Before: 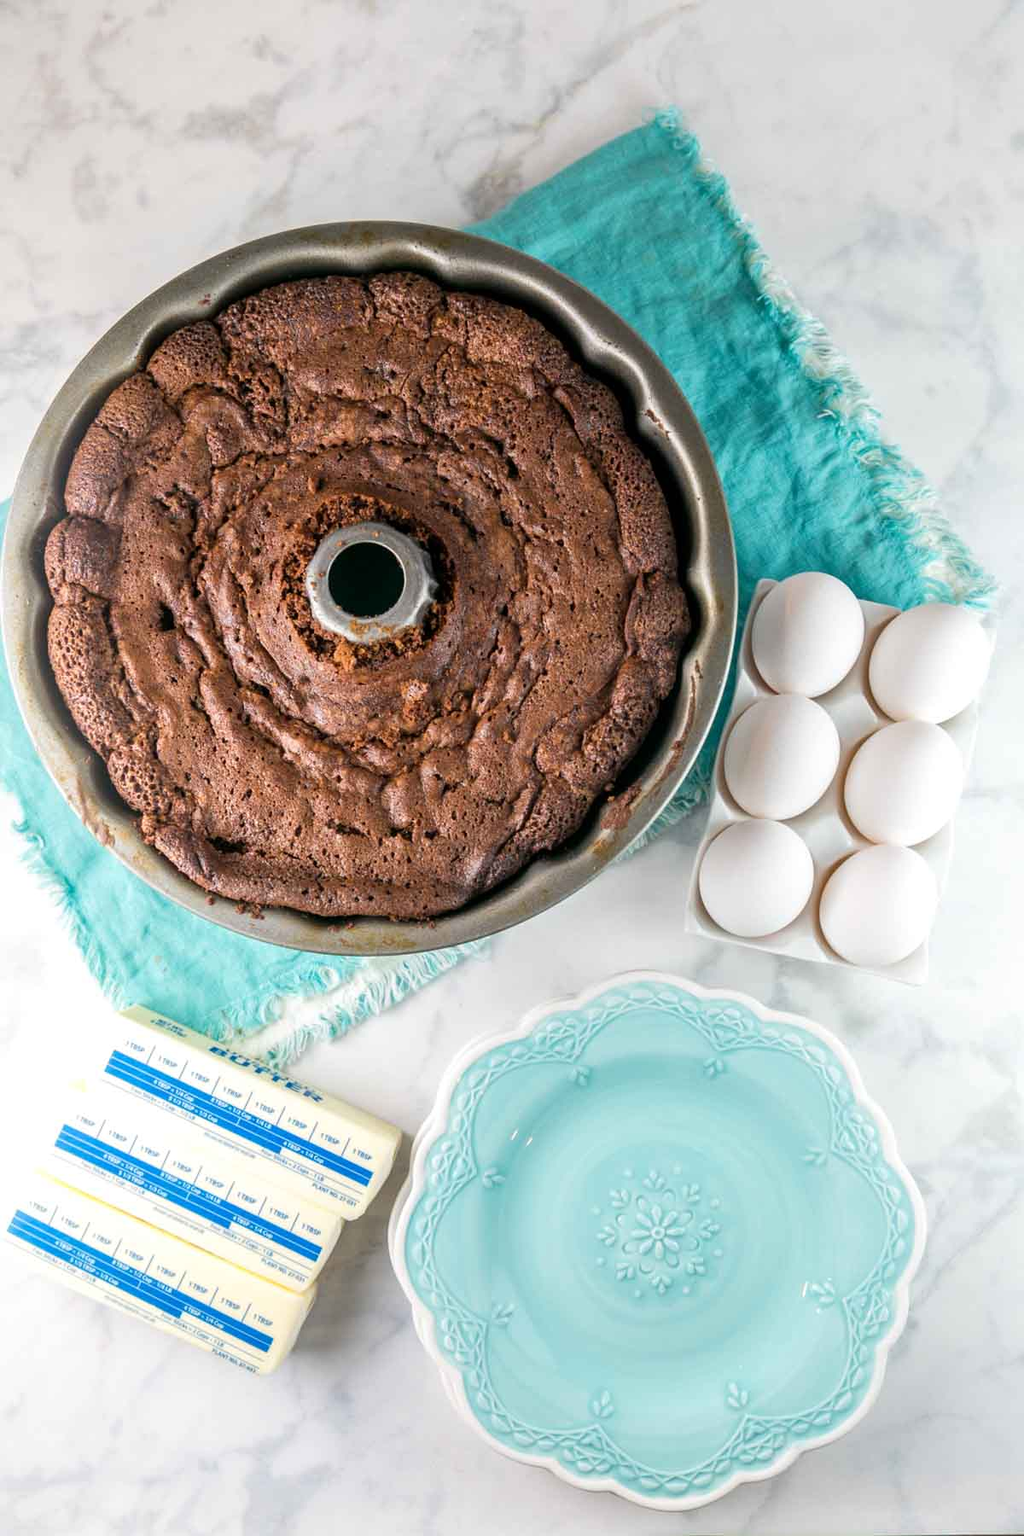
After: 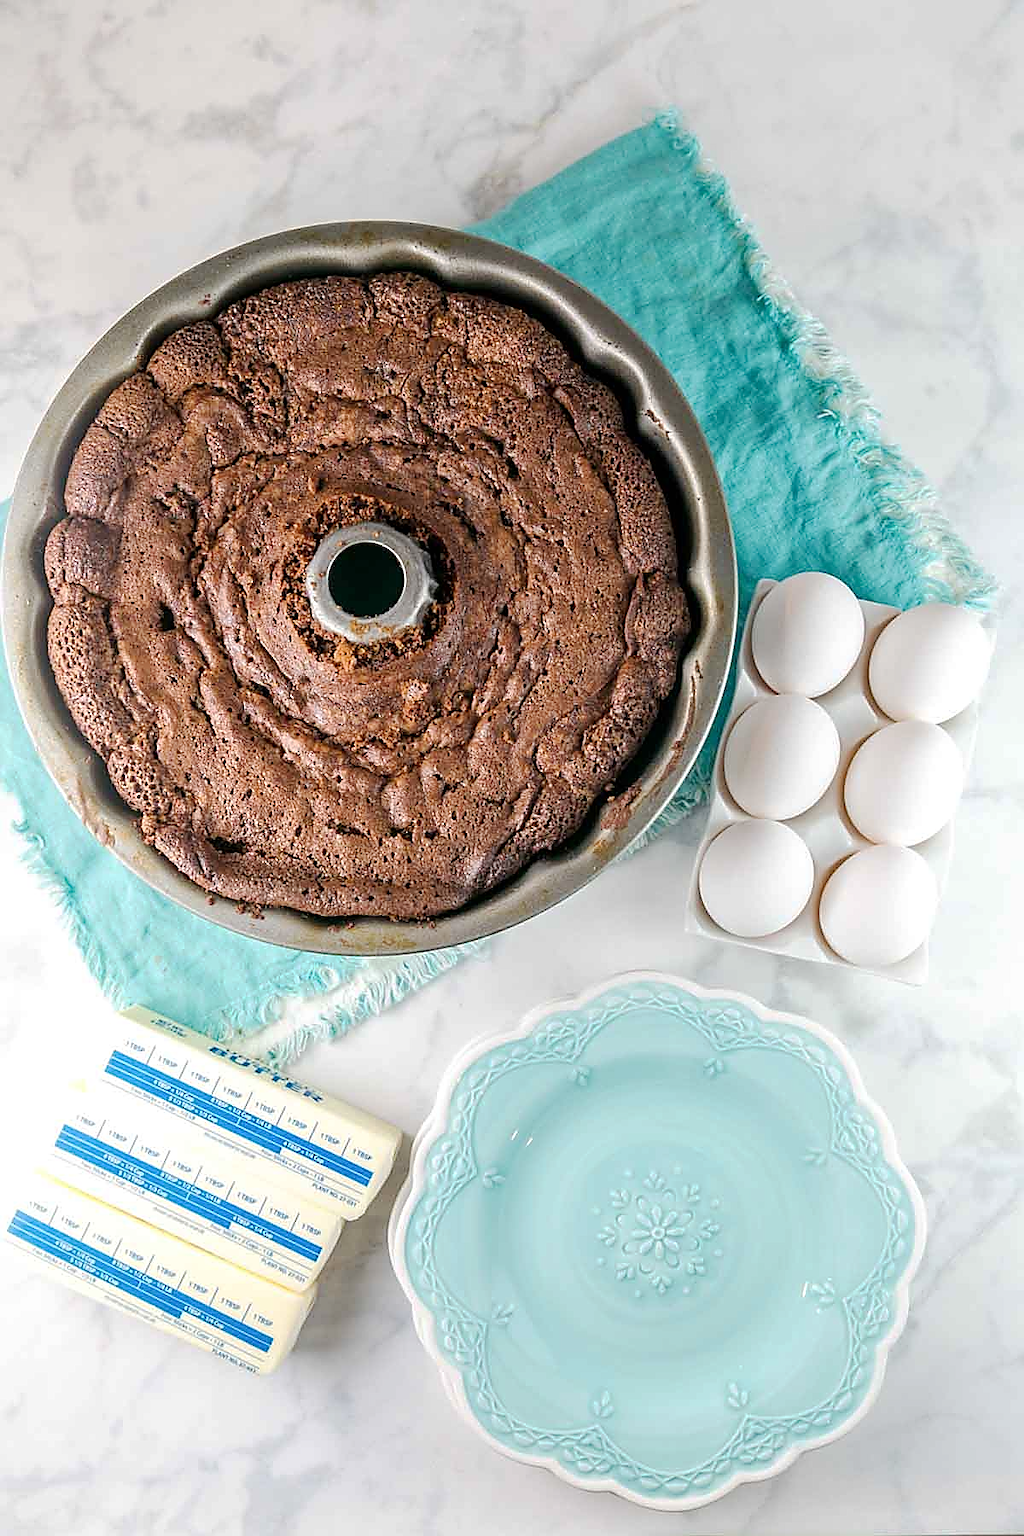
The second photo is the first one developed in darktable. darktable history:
base curve: curves: ch0 [(0, 0) (0.262, 0.32) (0.722, 0.705) (1, 1)], preserve colors none
sharpen: radius 1.366, amount 1.256, threshold 0.735
